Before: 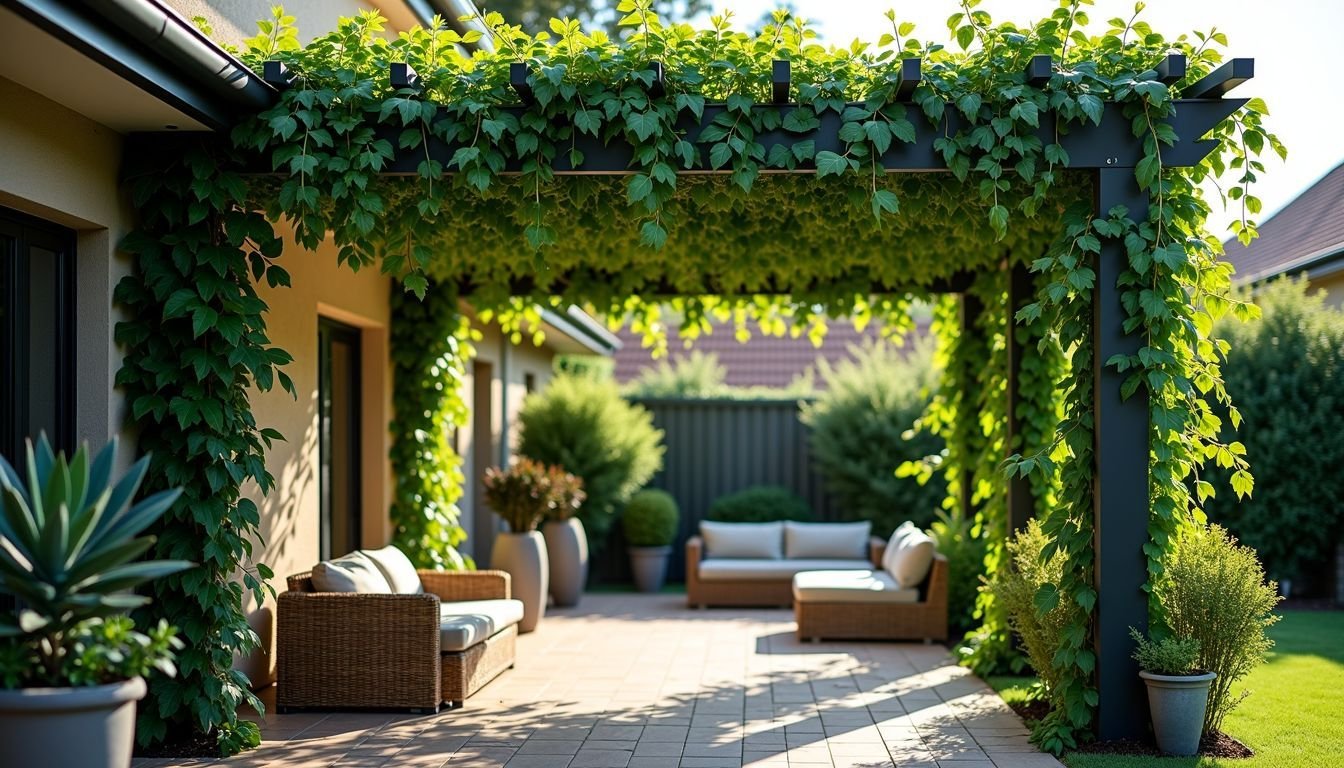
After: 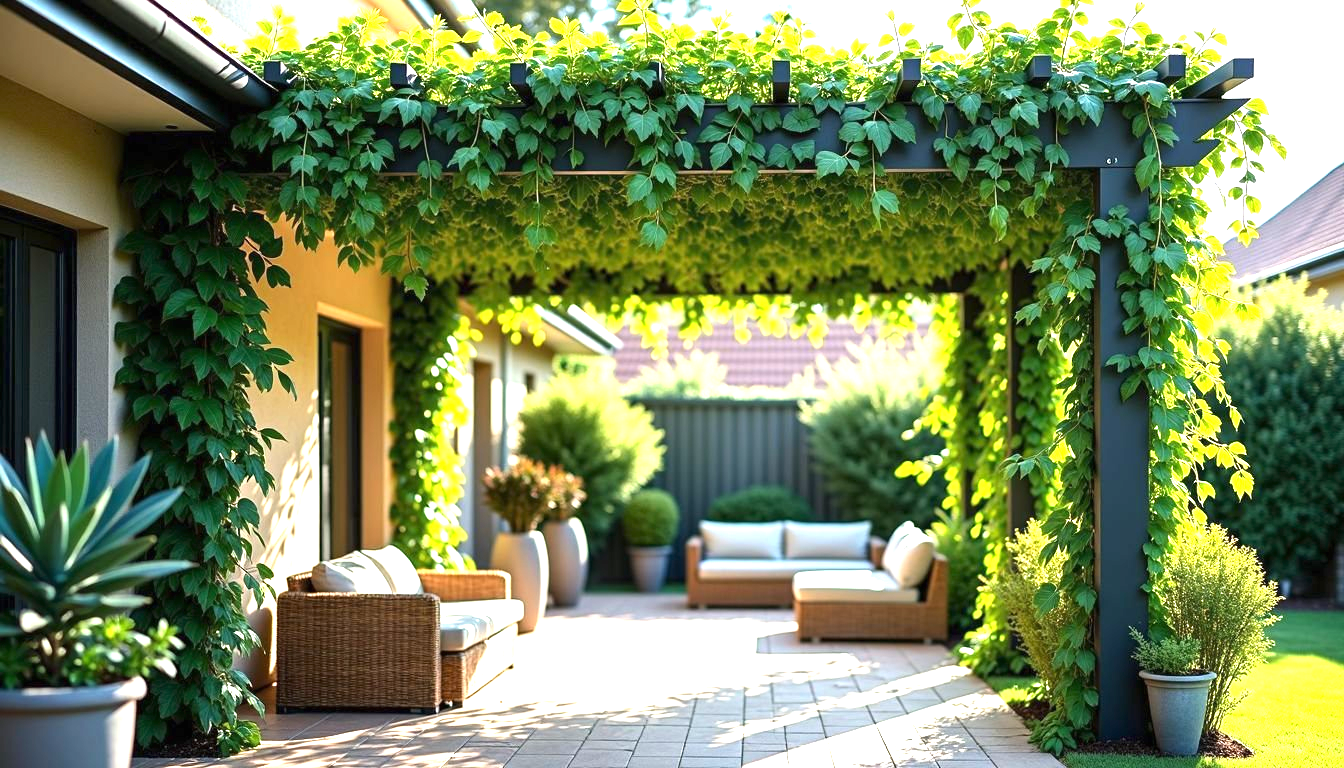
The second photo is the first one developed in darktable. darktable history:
exposure: black level correction 0, exposure 1.407 EV, compensate highlight preservation false
